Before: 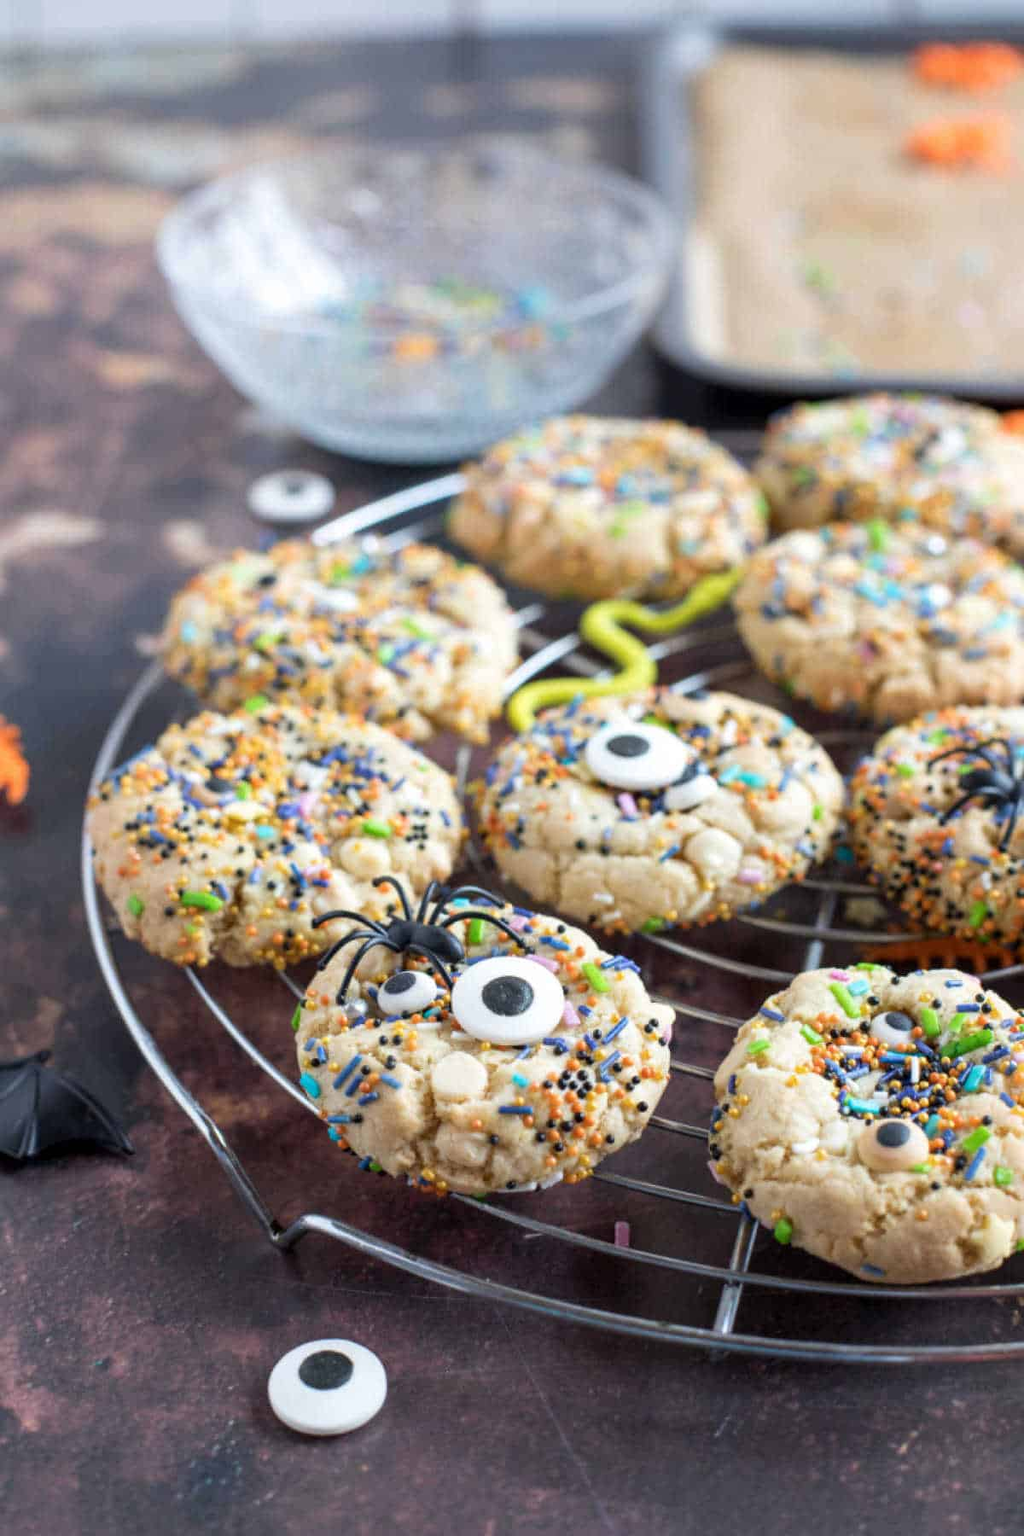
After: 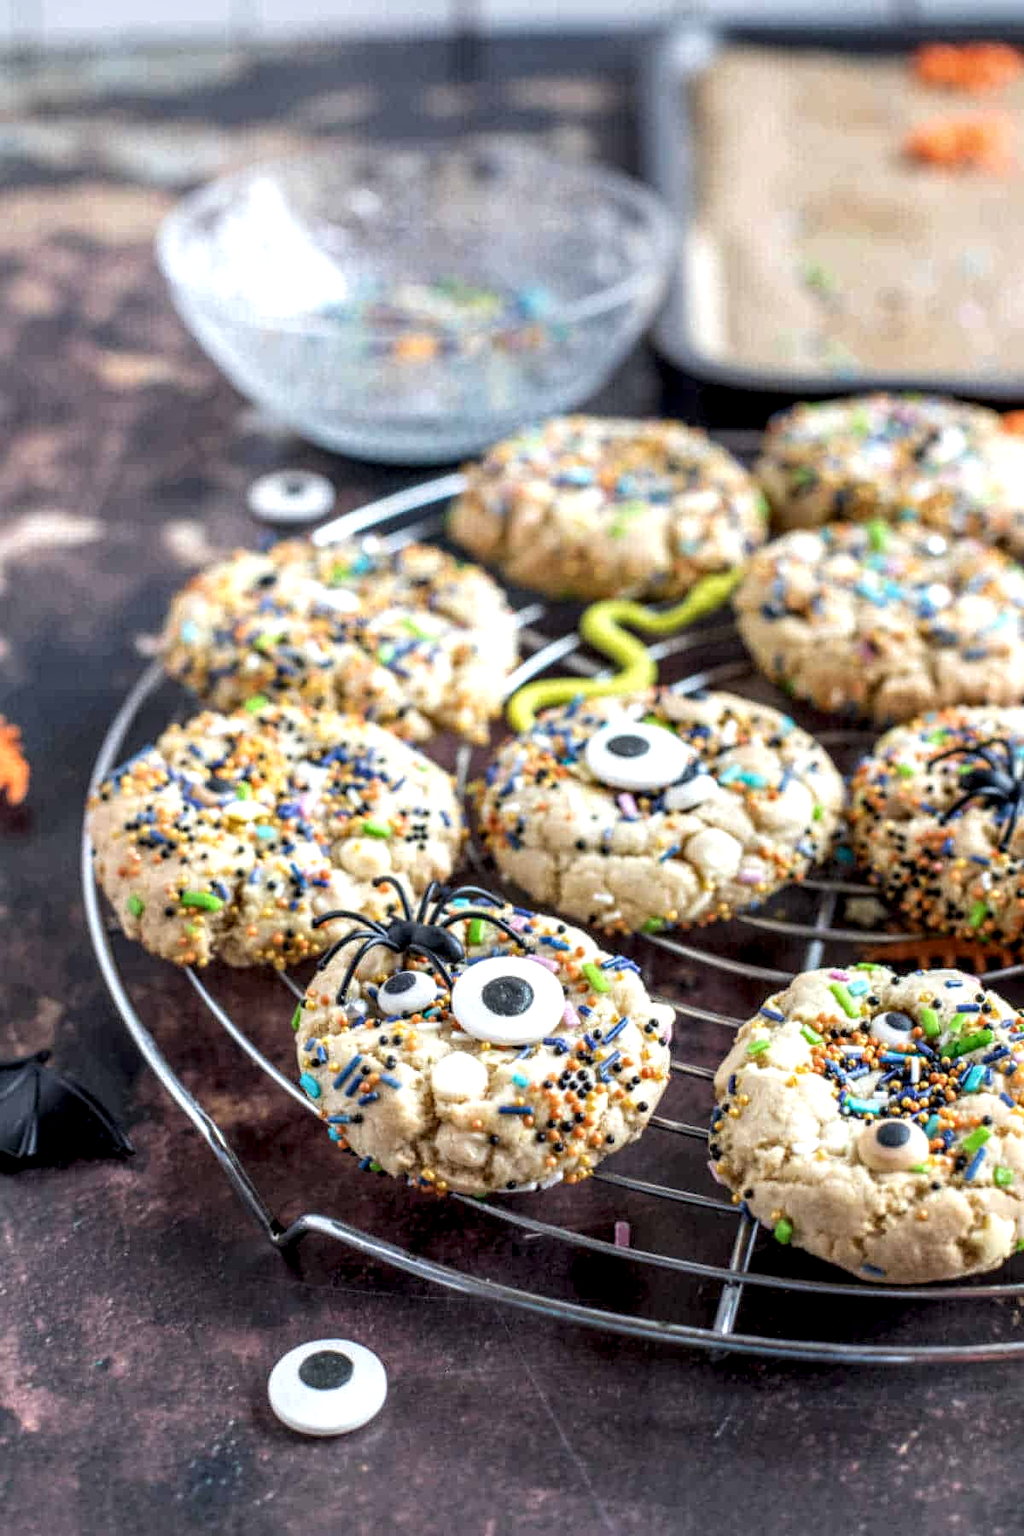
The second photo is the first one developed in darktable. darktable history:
local contrast: highlights 77%, shadows 56%, detail 174%, midtone range 0.428
